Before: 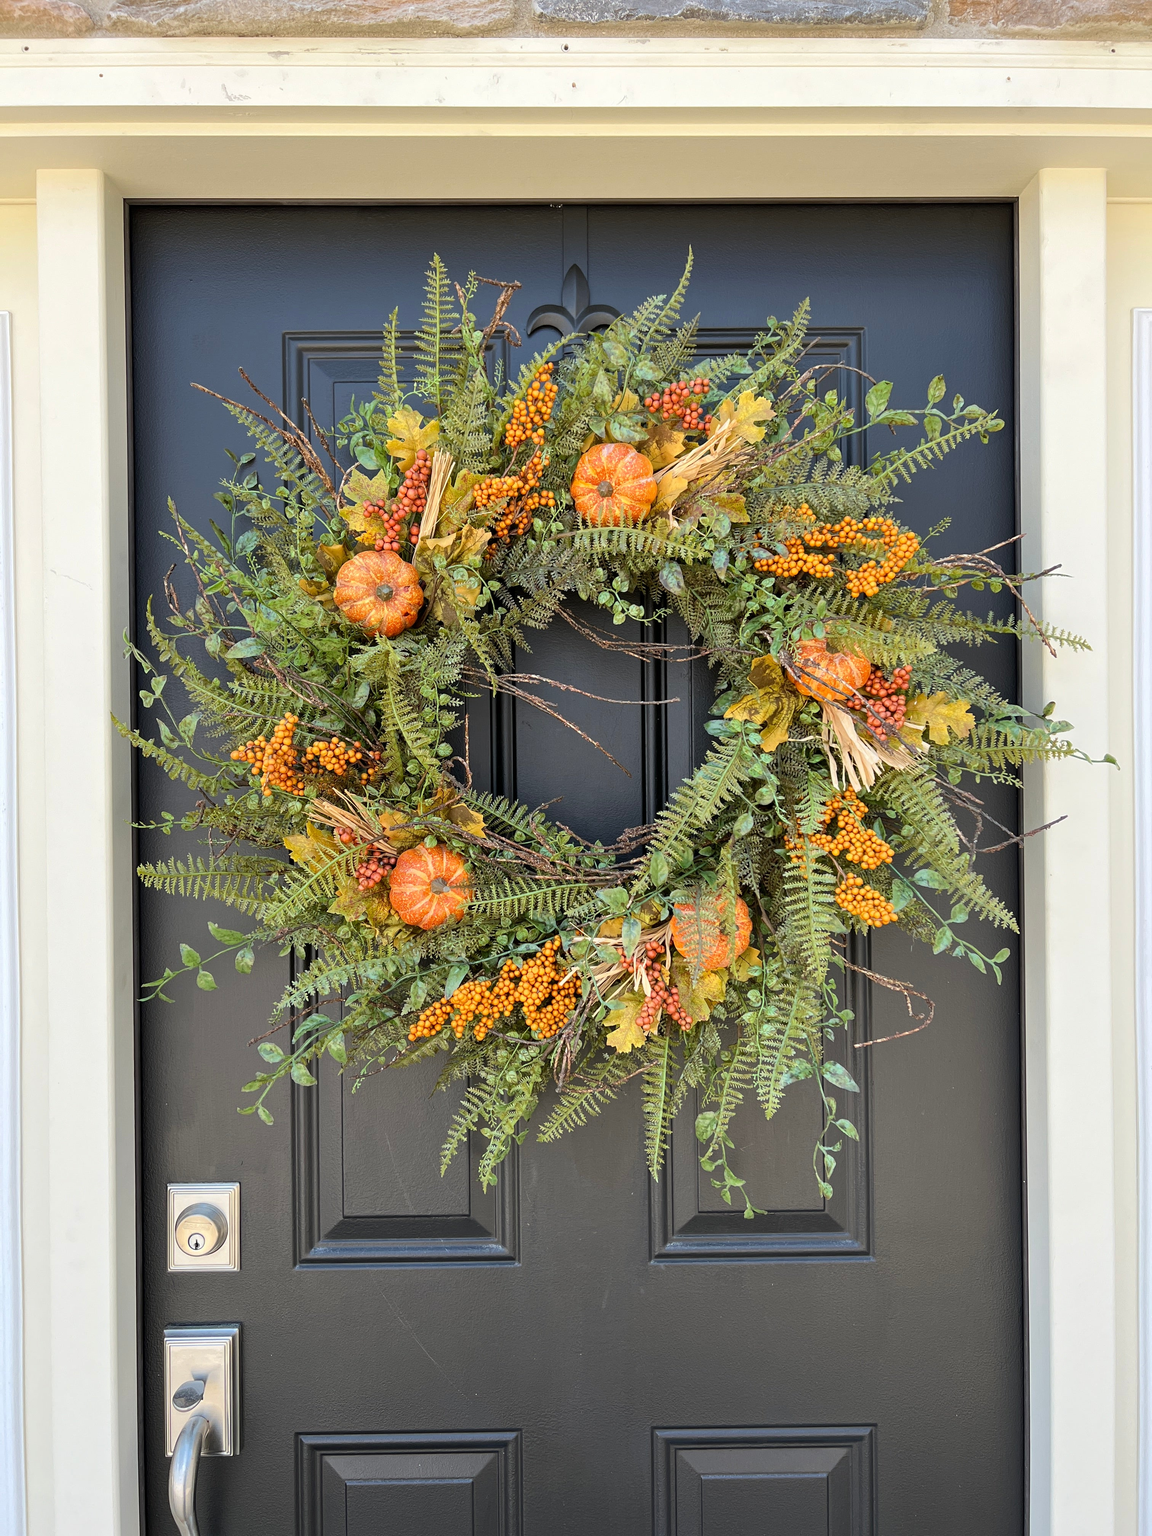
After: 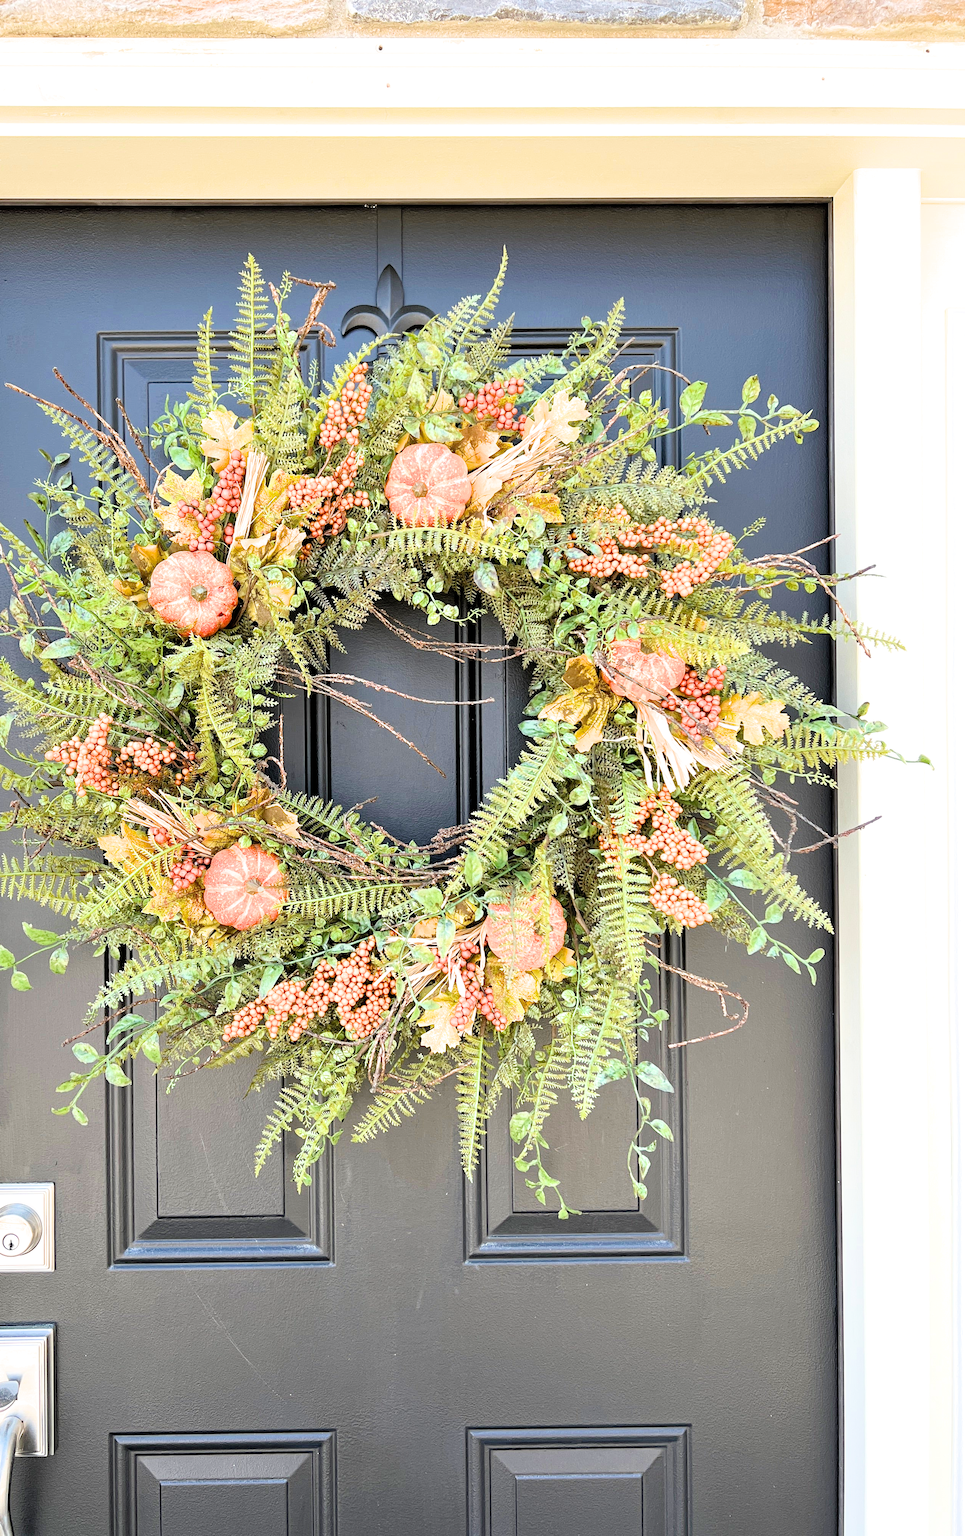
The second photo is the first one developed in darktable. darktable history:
haze removal: compatibility mode true, adaptive false
filmic rgb: black relative exposure -5.83 EV, white relative exposure 3.4 EV, hardness 3.68
crop: left 16.145%
exposure: black level correction 0, exposure 1.45 EV, compensate exposure bias true, compensate highlight preservation false
tone equalizer: on, module defaults
